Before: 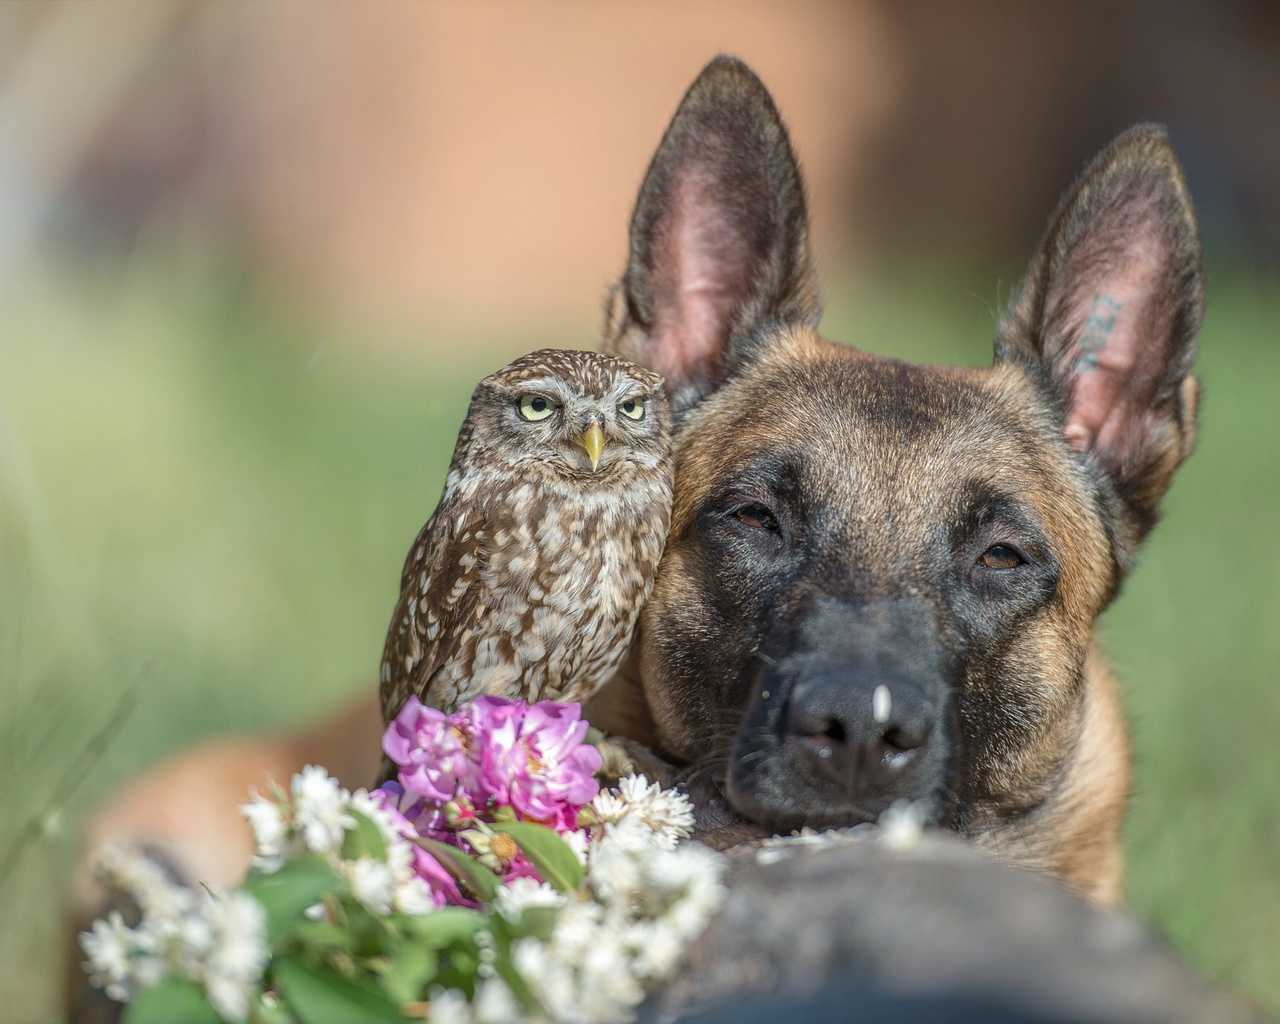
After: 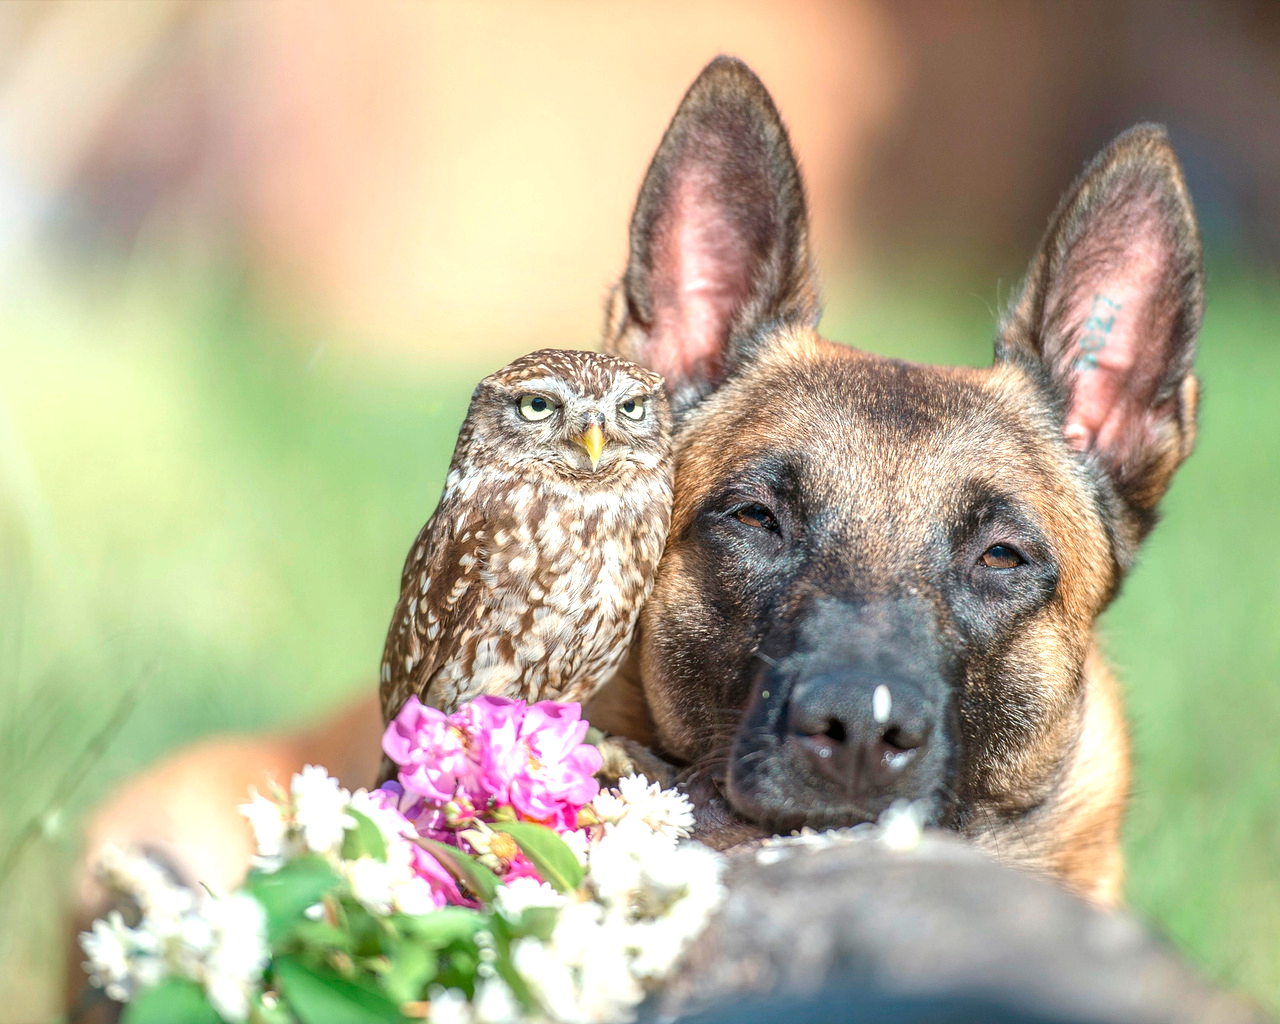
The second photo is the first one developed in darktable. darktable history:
exposure: black level correction 0, exposure 0.89 EV, compensate highlight preservation false
